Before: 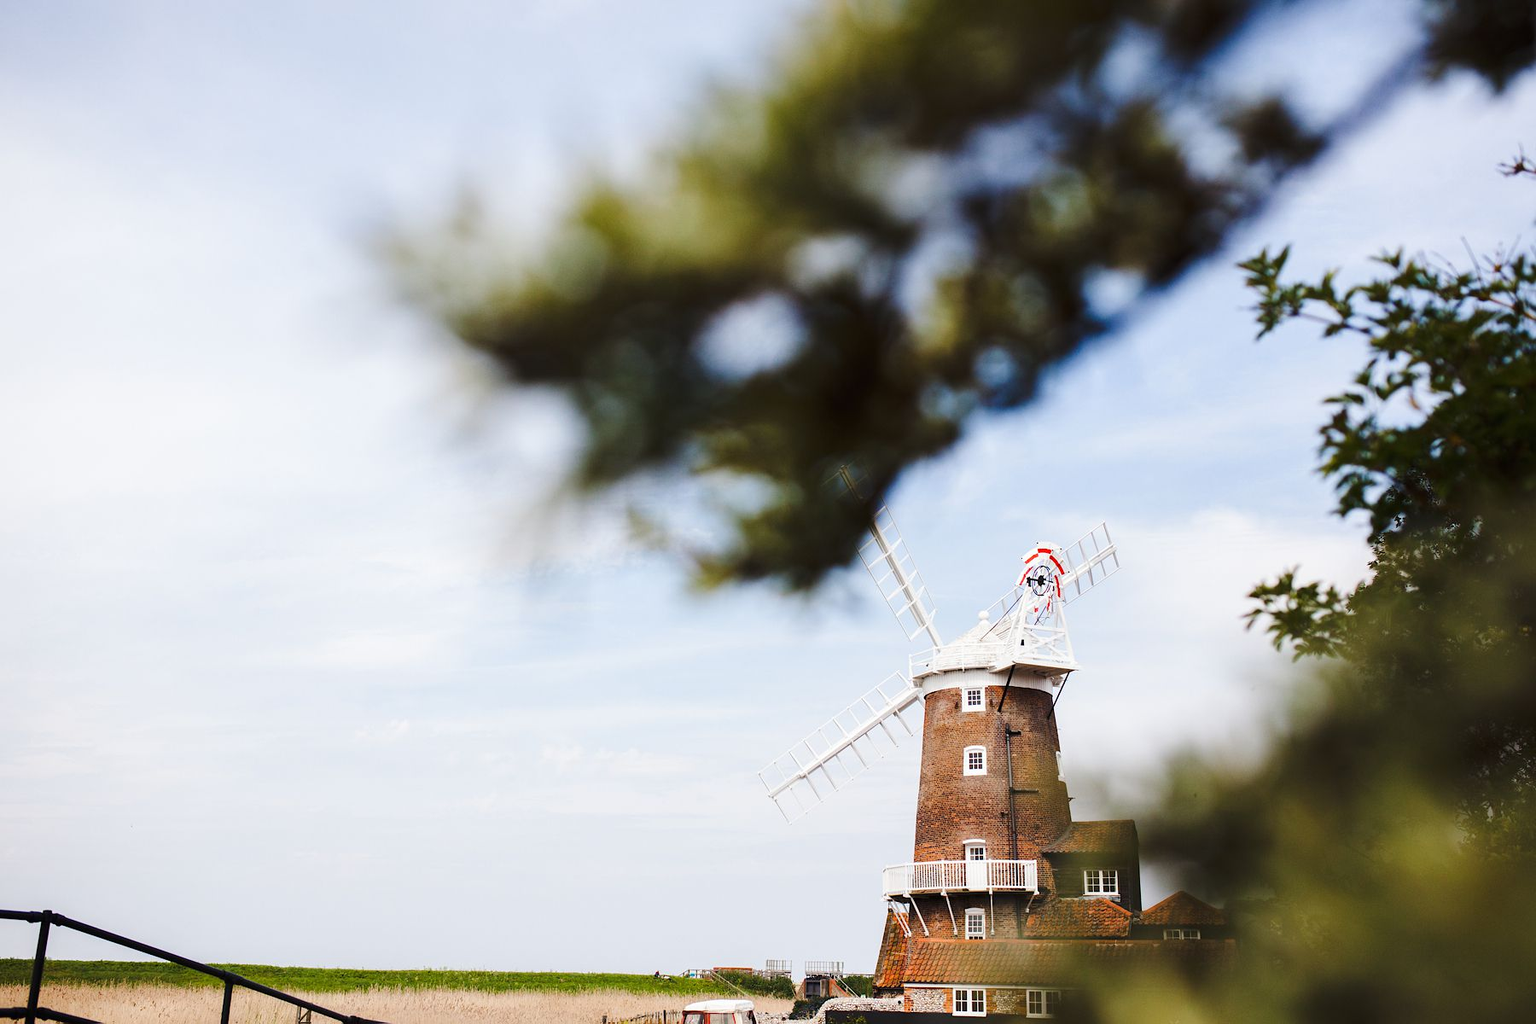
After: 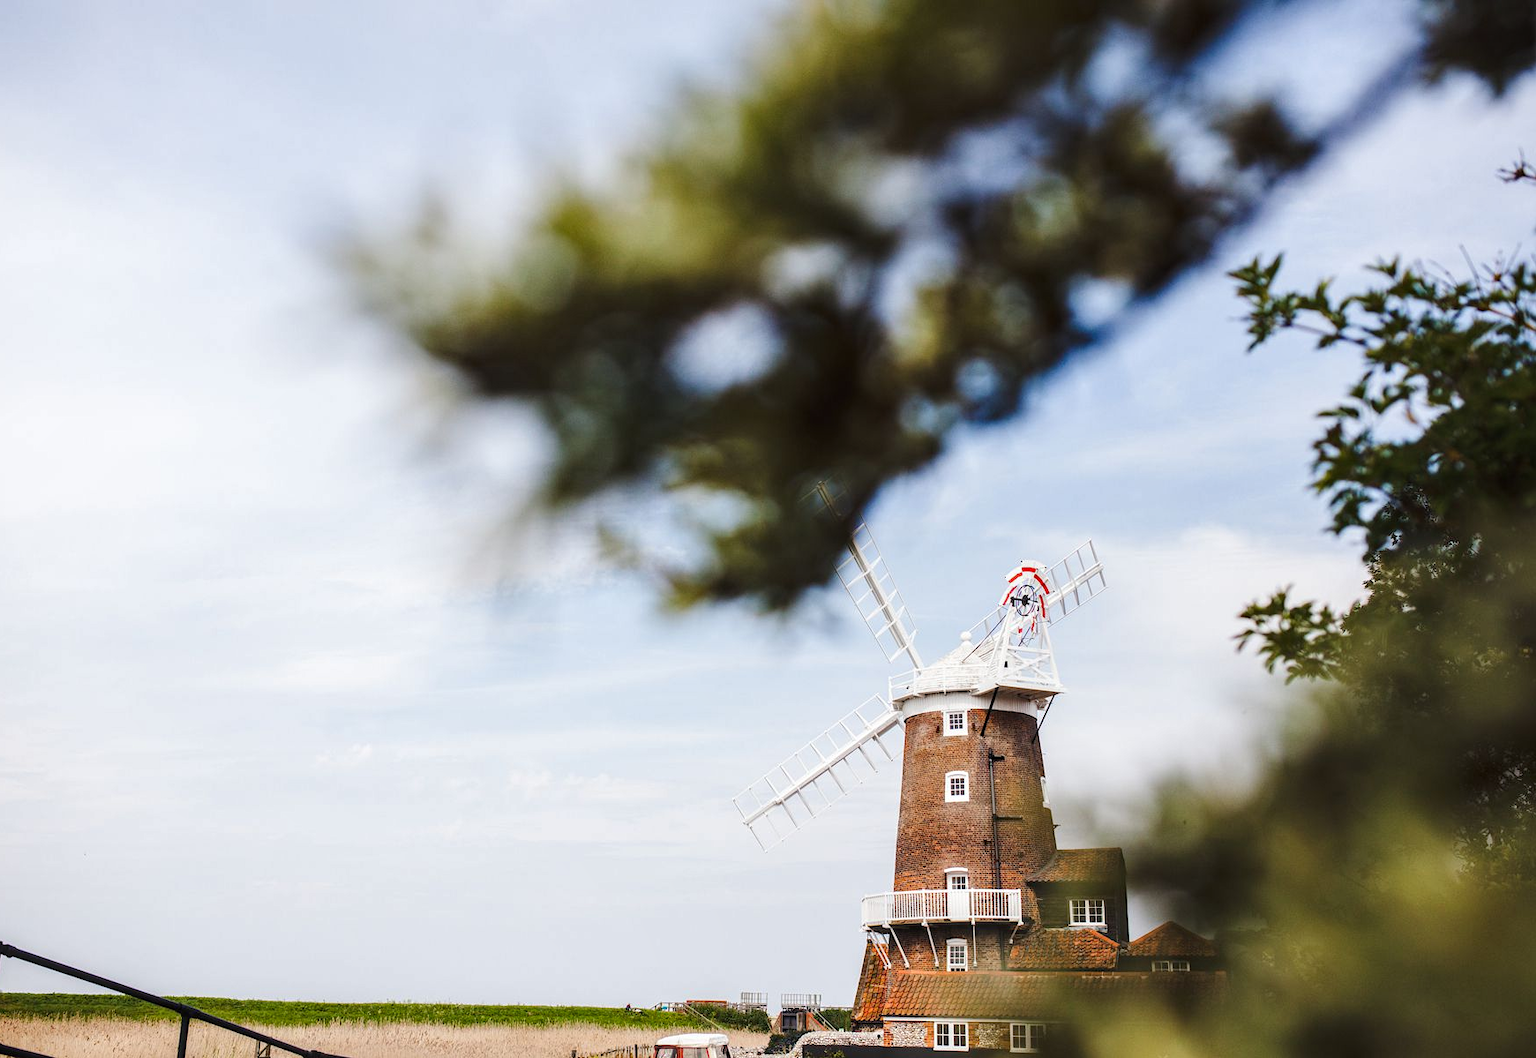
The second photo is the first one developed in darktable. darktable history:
crop and rotate: left 3.238%
local contrast: on, module defaults
